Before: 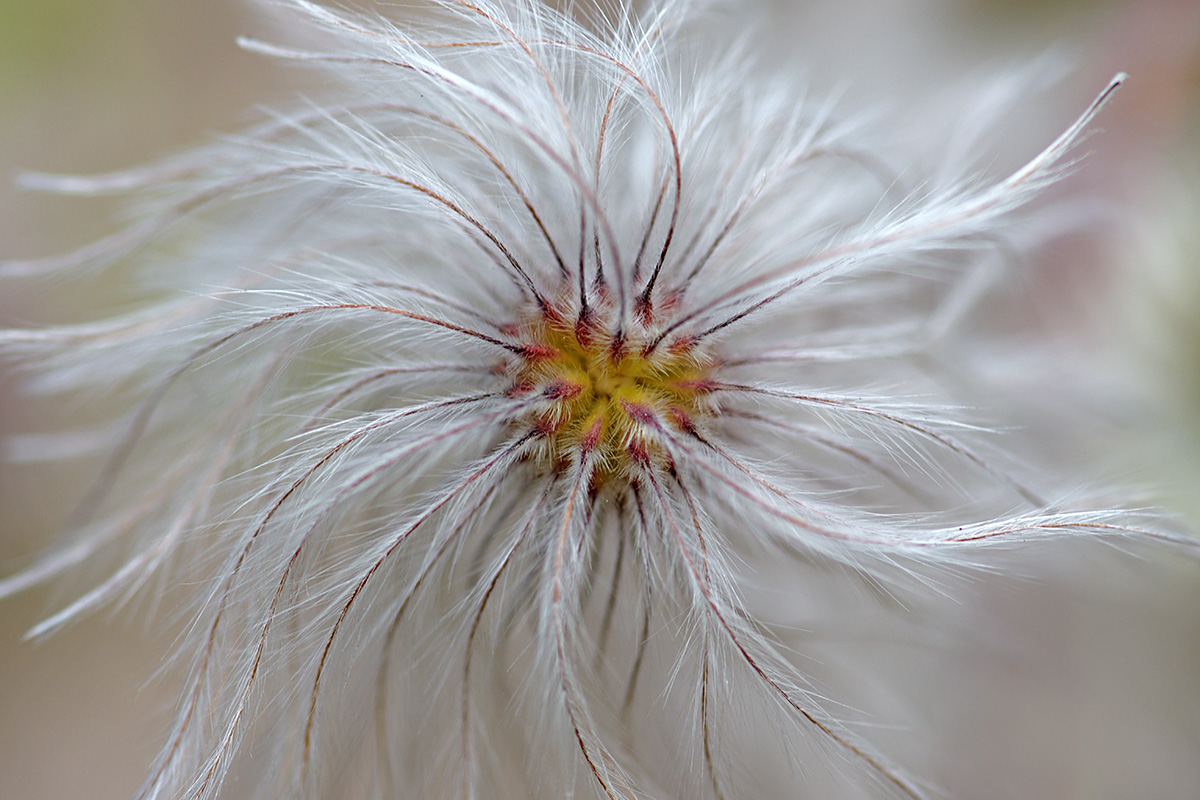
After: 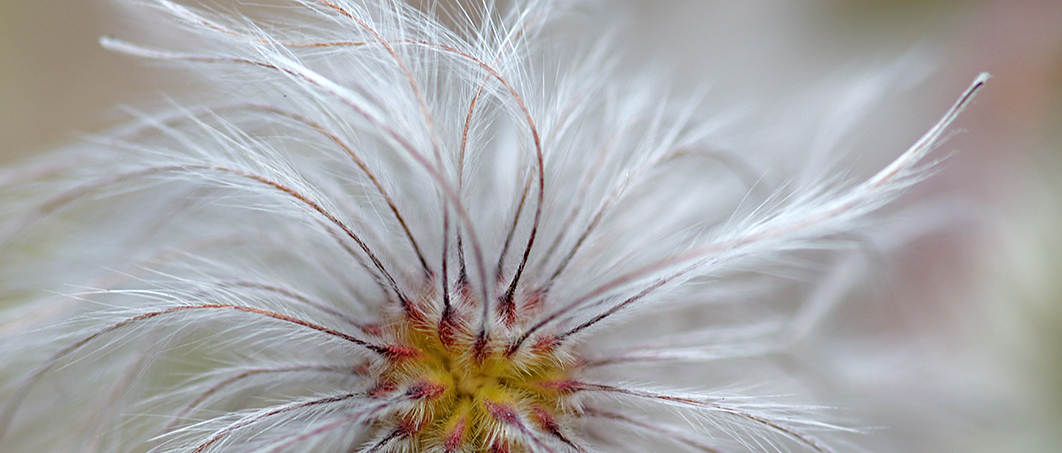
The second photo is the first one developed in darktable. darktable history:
crop and rotate: left 11.437%, bottom 43.281%
